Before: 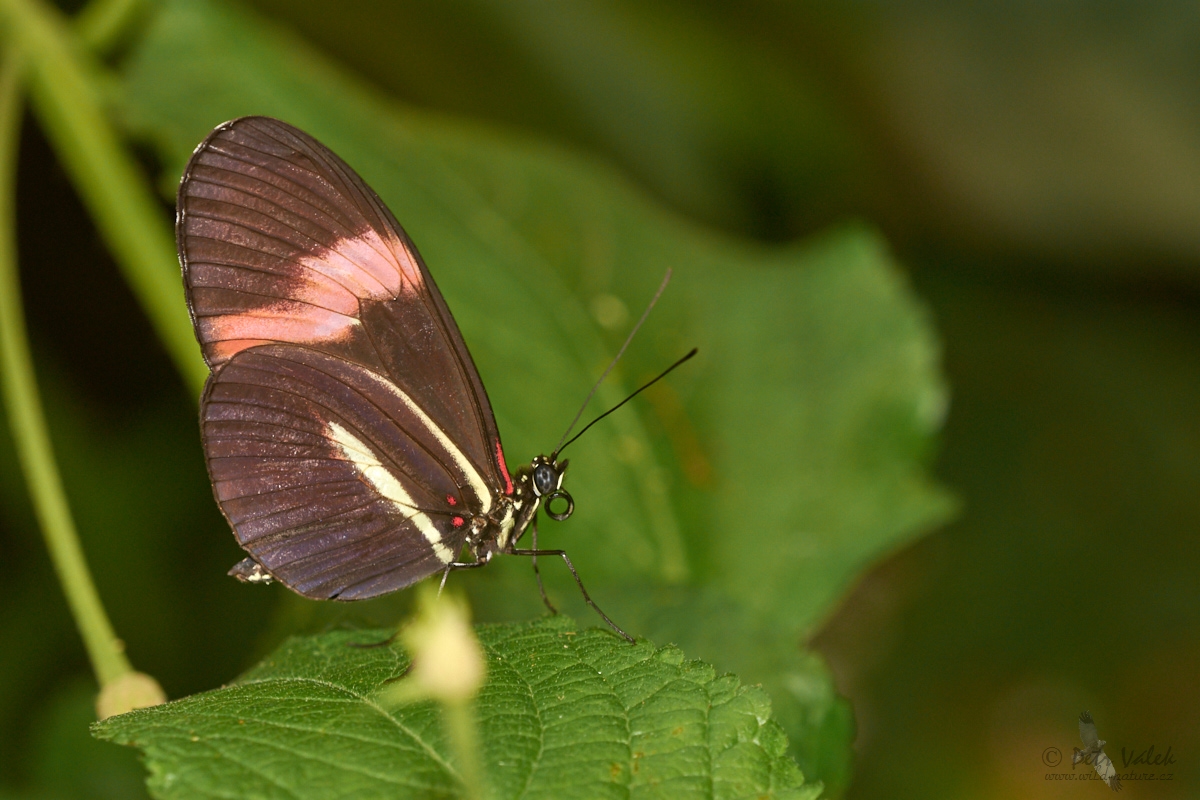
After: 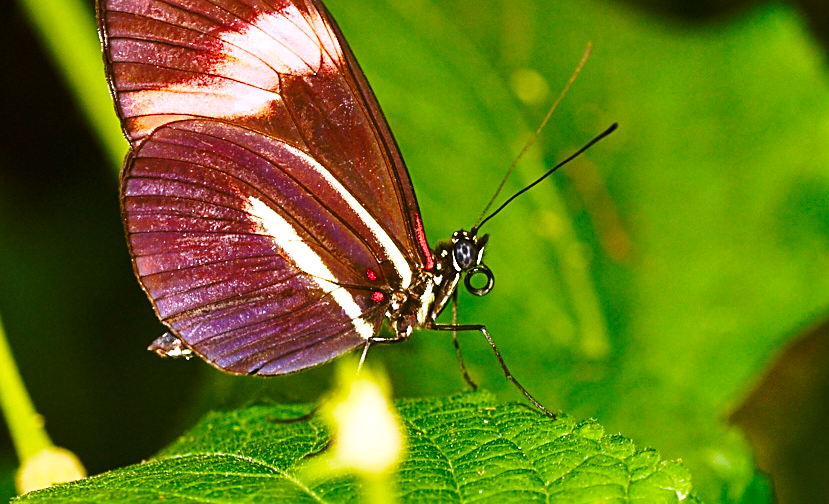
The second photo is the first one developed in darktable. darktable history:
sharpen: on, module defaults
color balance rgb: linear chroma grading › shadows 10.195%, linear chroma grading › highlights 9.649%, linear chroma grading › global chroma 14.931%, linear chroma grading › mid-tones 14.78%, perceptual saturation grading › global saturation 20%, perceptual saturation grading › highlights -25.542%, perceptual saturation grading › shadows 49.471%, perceptual brilliance grading › highlights 13.47%, perceptual brilliance grading › mid-tones 8.156%, perceptual brilliance grading › shadows -16.737%
color zones: curves: ch0 [(0, 0.5) (0.143, 0.5) (0.286, 0.5) (0.429, 0.5) (0.571, 0.5) (0.714, 0.476) (0.857, 0.5) (1, 0.5)]; ch2 [(0, 0.5) (0.143, 0.5) (0.286, 0.5) (0.429, 0.5) (0.571, 0.5) (0.714, 0.487) (0.857, 0.5) (1, 0.5)]
crop: left 6.704%, top 28.166%, right 24.153%, bottom 8.8%
base curve: curves: ch0 [(0, 0) (0.036, 0.037) (0.121, 0.228) (0.46, 0.76) (0.859, 0.983) (1, 1)], preserve colors none
color calibration: illuminant custom, x 0.364, y 0.384, temperature 4524.26 K
